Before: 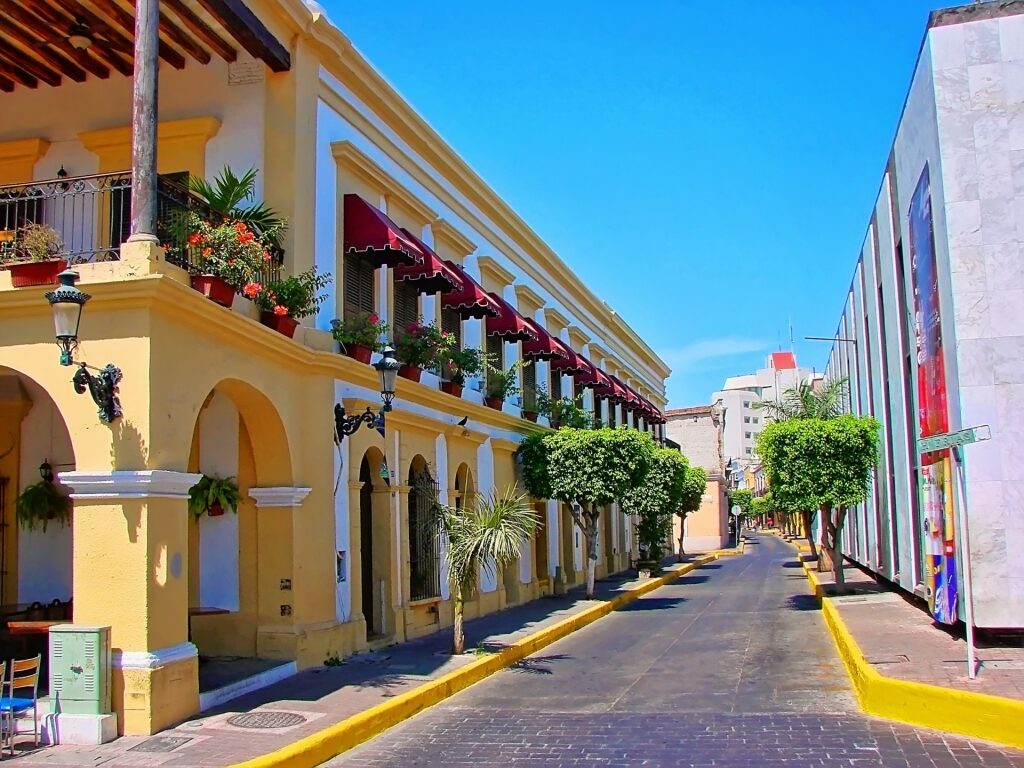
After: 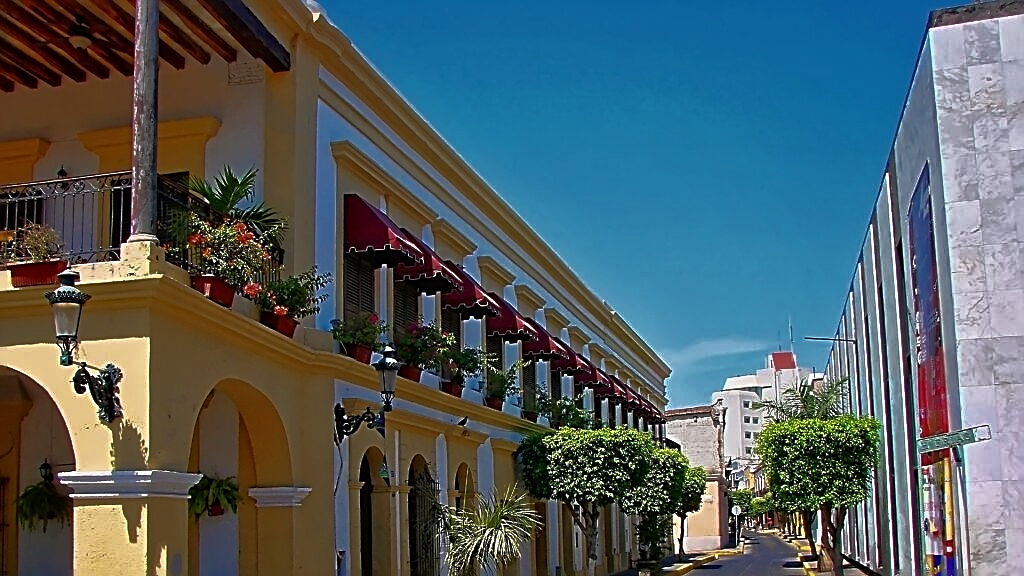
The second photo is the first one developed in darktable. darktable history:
sharpen: radius 2.676, amount 0.669
crop: bottom 24.988%
base curve: curves: ch0 [(0, 0) (0.564, 0.291) (0.802, 0.731) (1, 1)]
